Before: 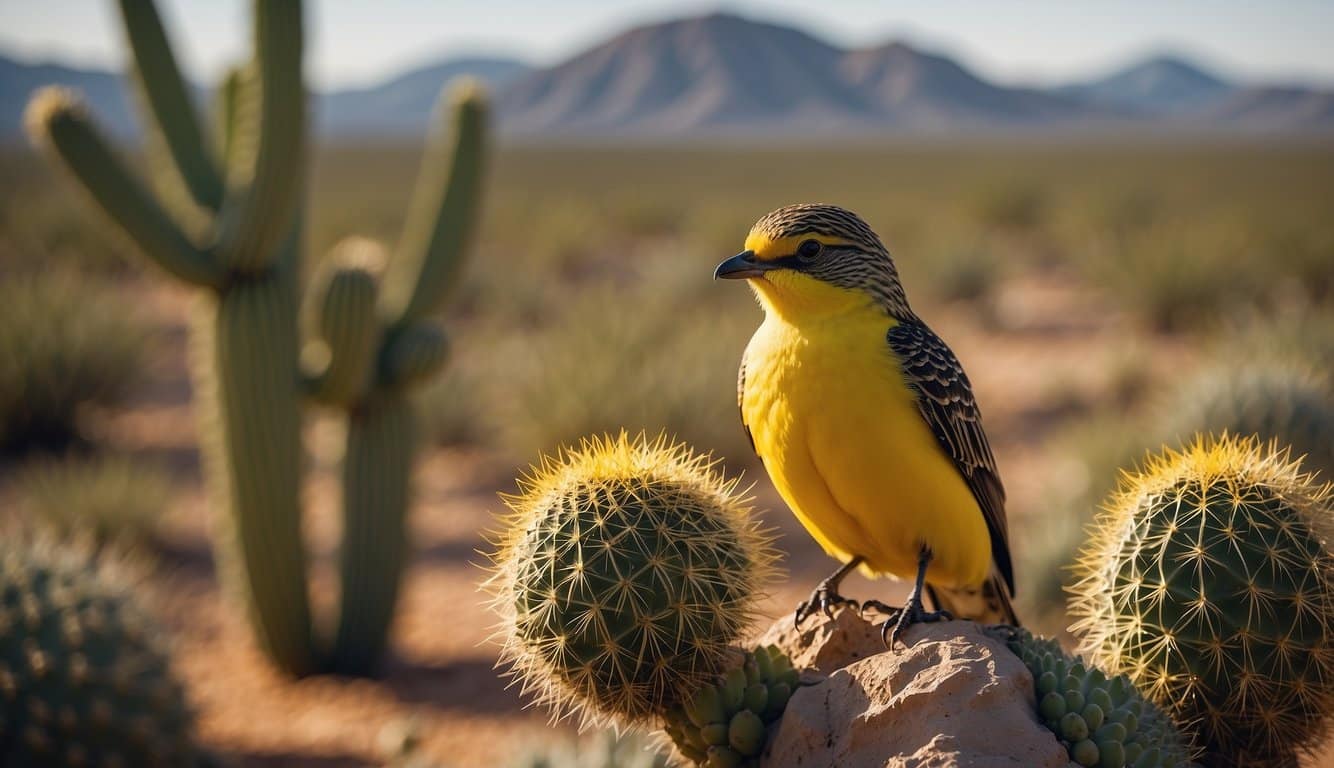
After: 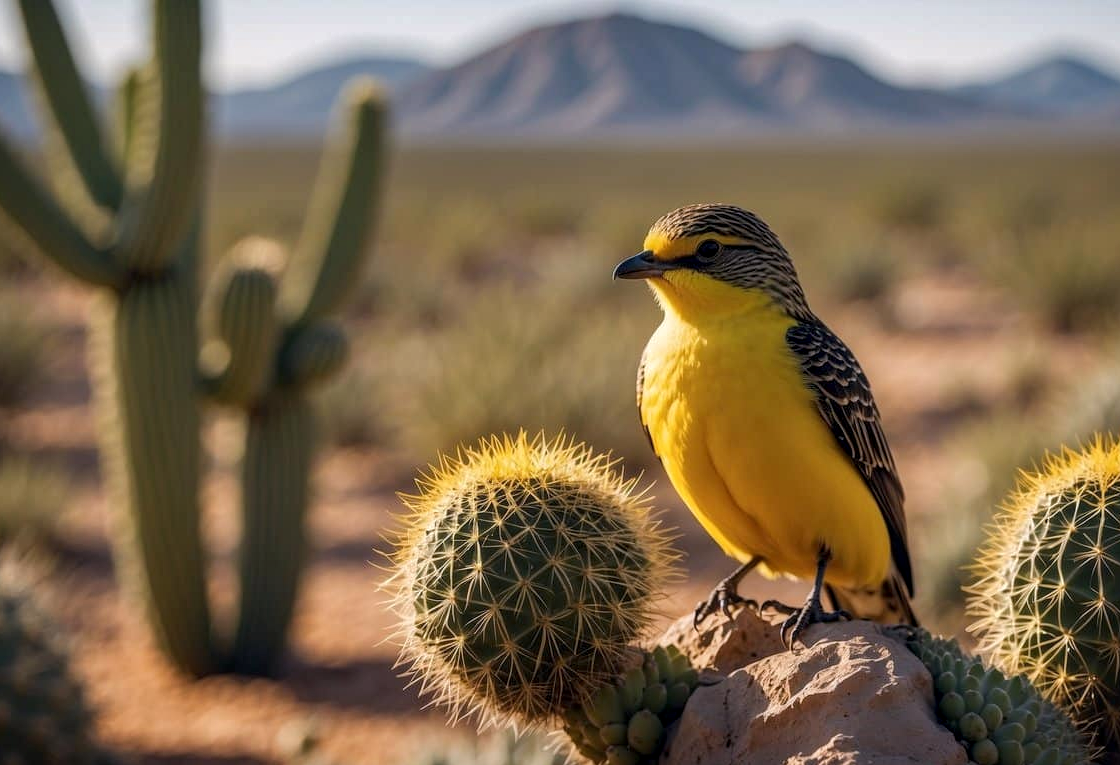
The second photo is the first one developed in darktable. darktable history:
crop: left 7.598%, right 7.873%
local contrast: on, module defaults
white balance: red 1.009, blue 1.027
tone equalizer: -8 EV -1.84 EV, -7 EV -1.16 EV, -6 EV -1.62 EV, smoothing diameter 25%, edges refinement/feathering 10, preserve details guided filter
